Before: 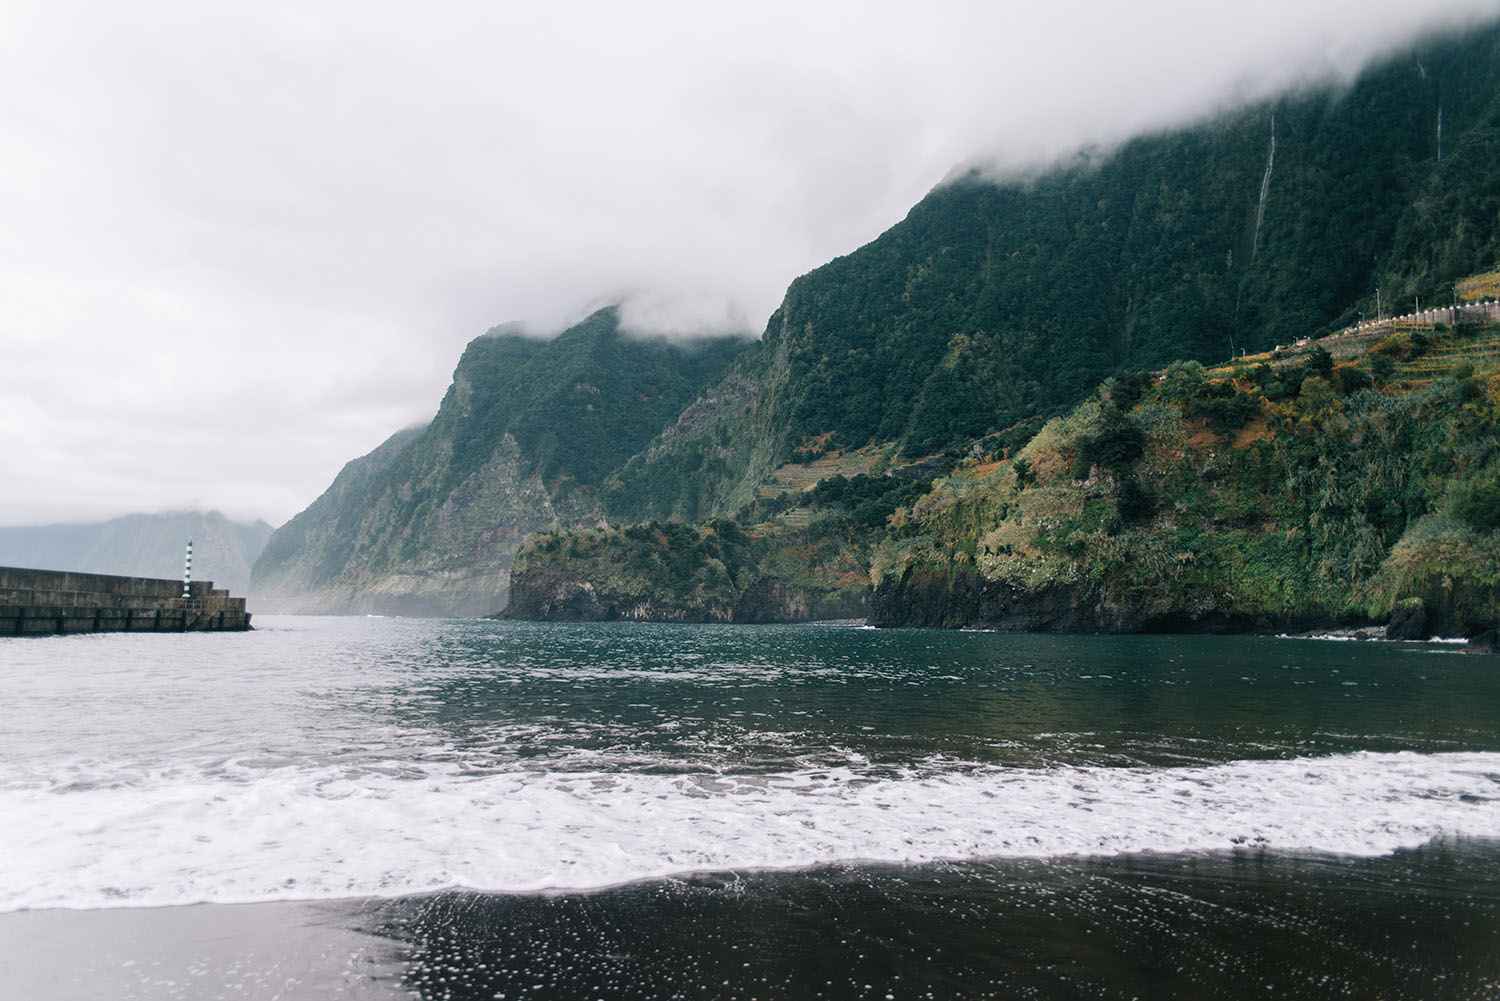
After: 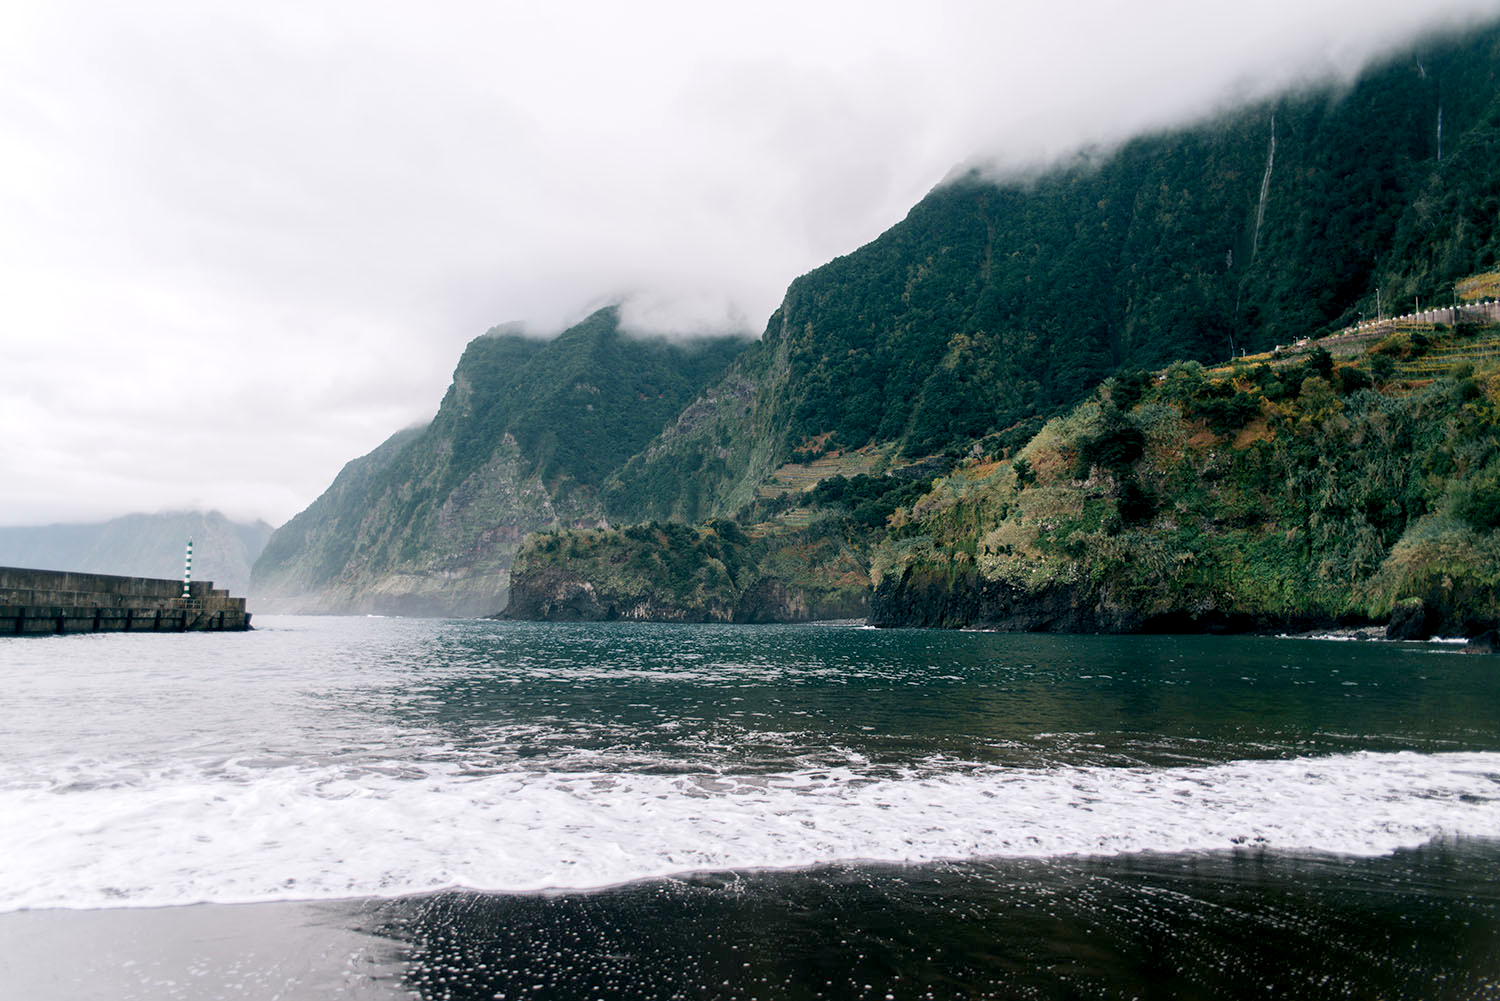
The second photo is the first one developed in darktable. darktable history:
exposure: black level correction 0.009, exposure 0.116 EV, compensate highlight preservation false
